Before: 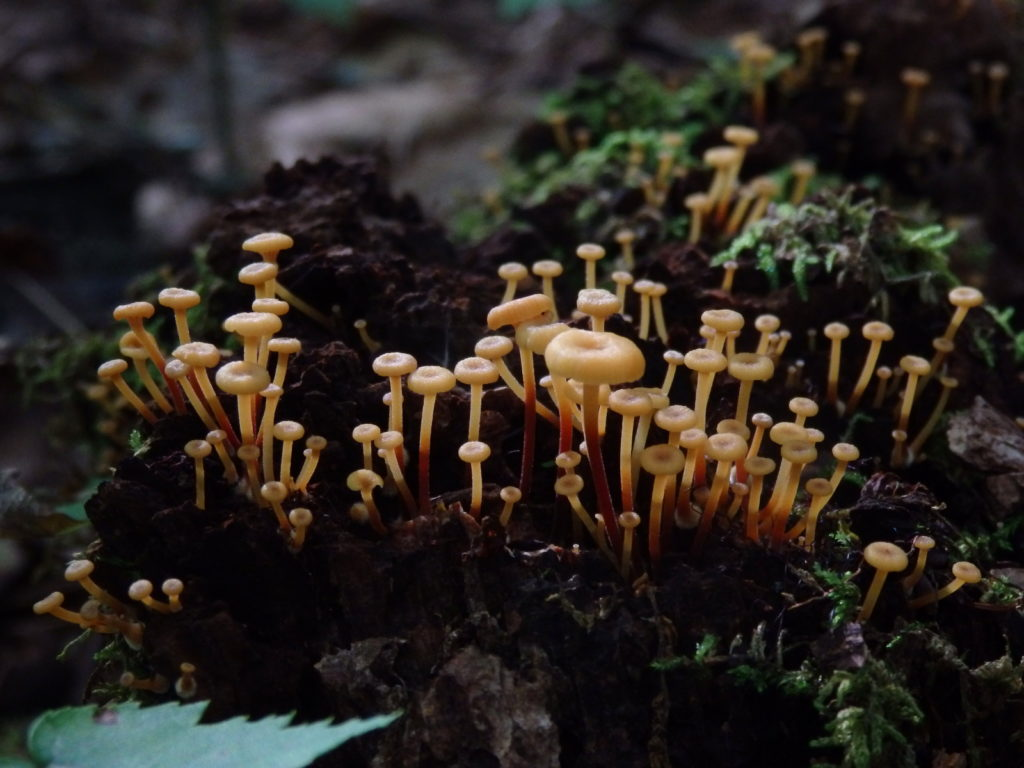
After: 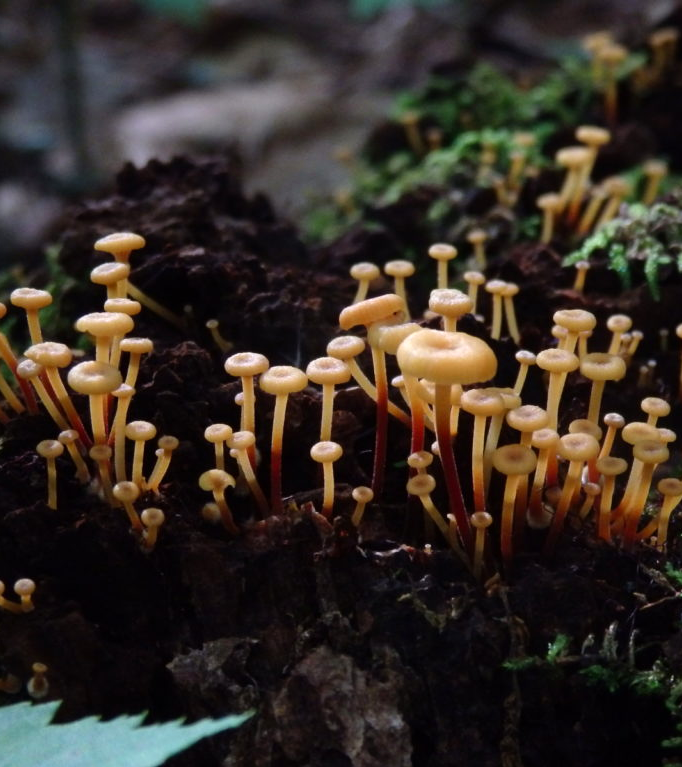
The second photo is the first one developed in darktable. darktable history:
tone equalizer: smoothing diameter 2.09%, edges refinement/feathering 20.91, mask exposure compensation -1.57 EV, filter diffusion 5
levels: mode automatic, levels [0, 0.492, 0.984]
exposure: exposure -0.208 EV, compensate highlight preservation false
crop and rotate: left 14.496%, right 18.836%
